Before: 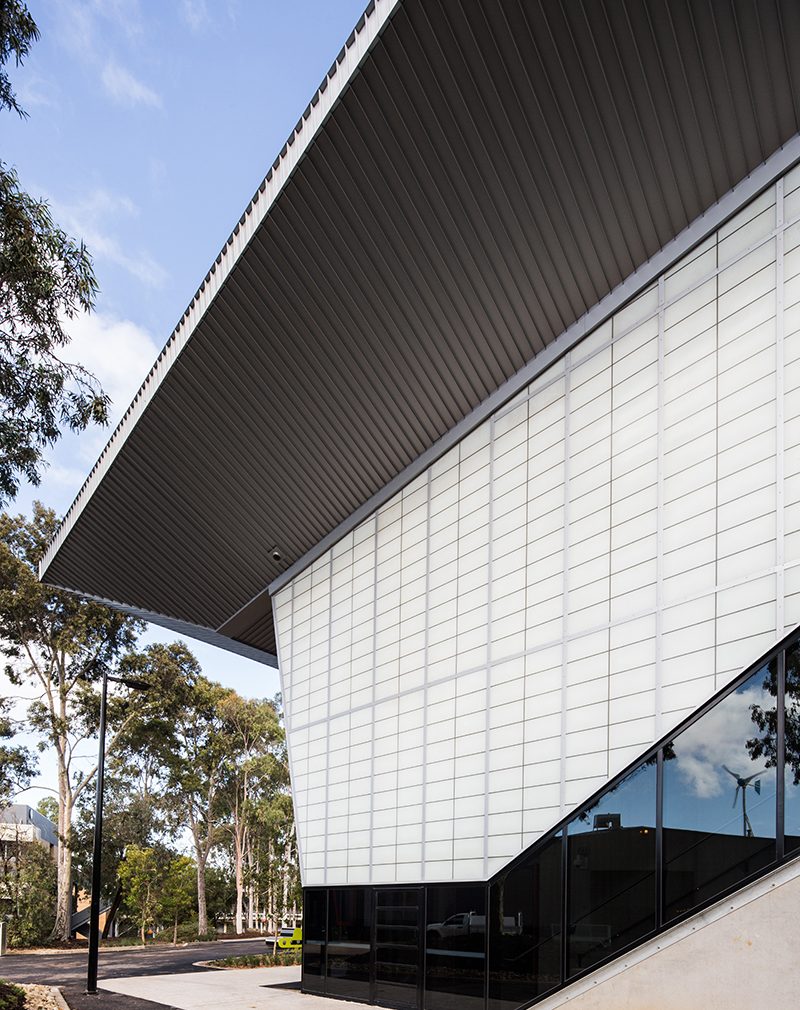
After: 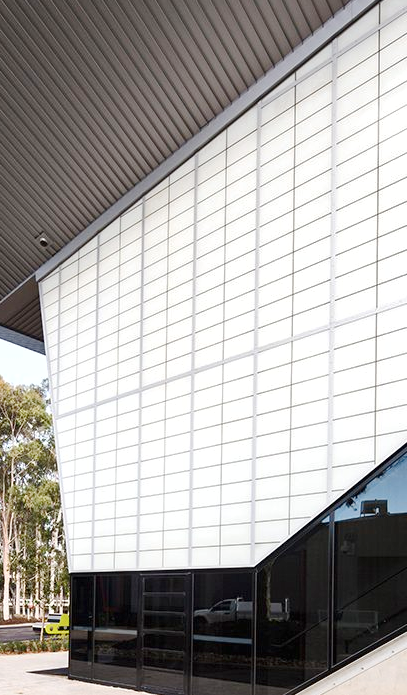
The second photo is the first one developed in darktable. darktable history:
exposure: black level correction 0, exposure 0.3 EV, compensate highlight preservation false
base curve: curves: ch0 [(0, 0) (0.158, 0.273) (0.879, 0.895) (1, 1)], preserve colors none
shadows and highlights: low approximation 0.01, soften with gaussian
crop and rotate: left 29.237%, top 31.152%, right 19.807%
